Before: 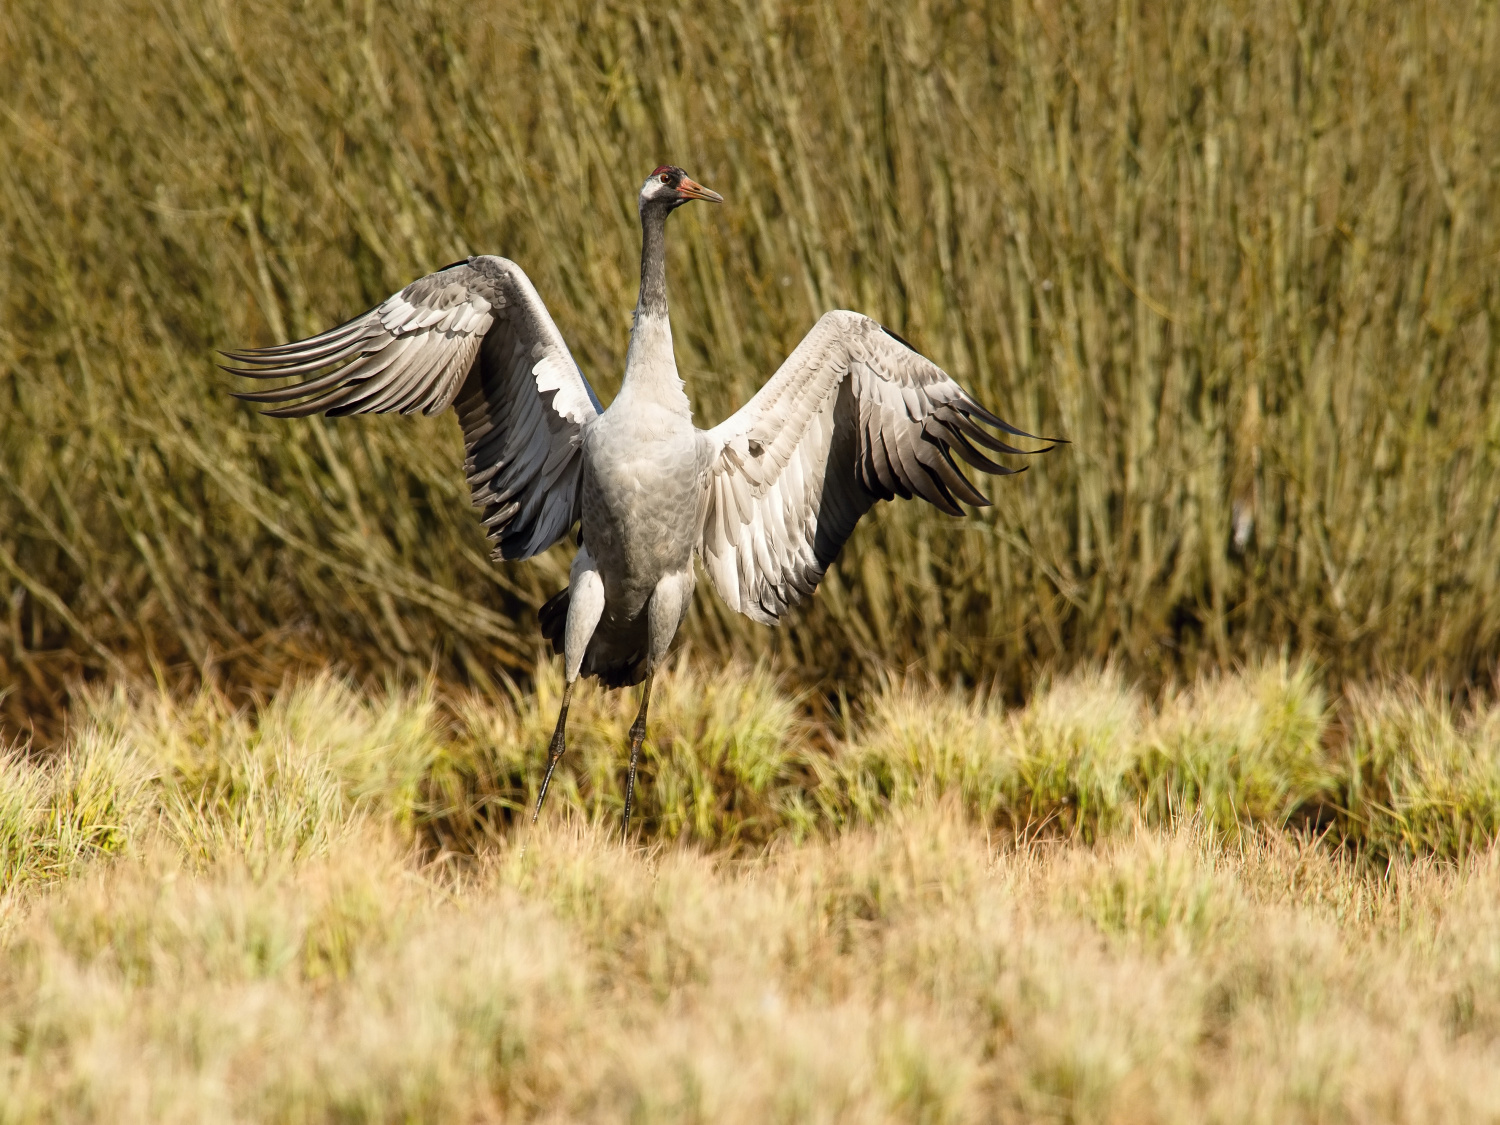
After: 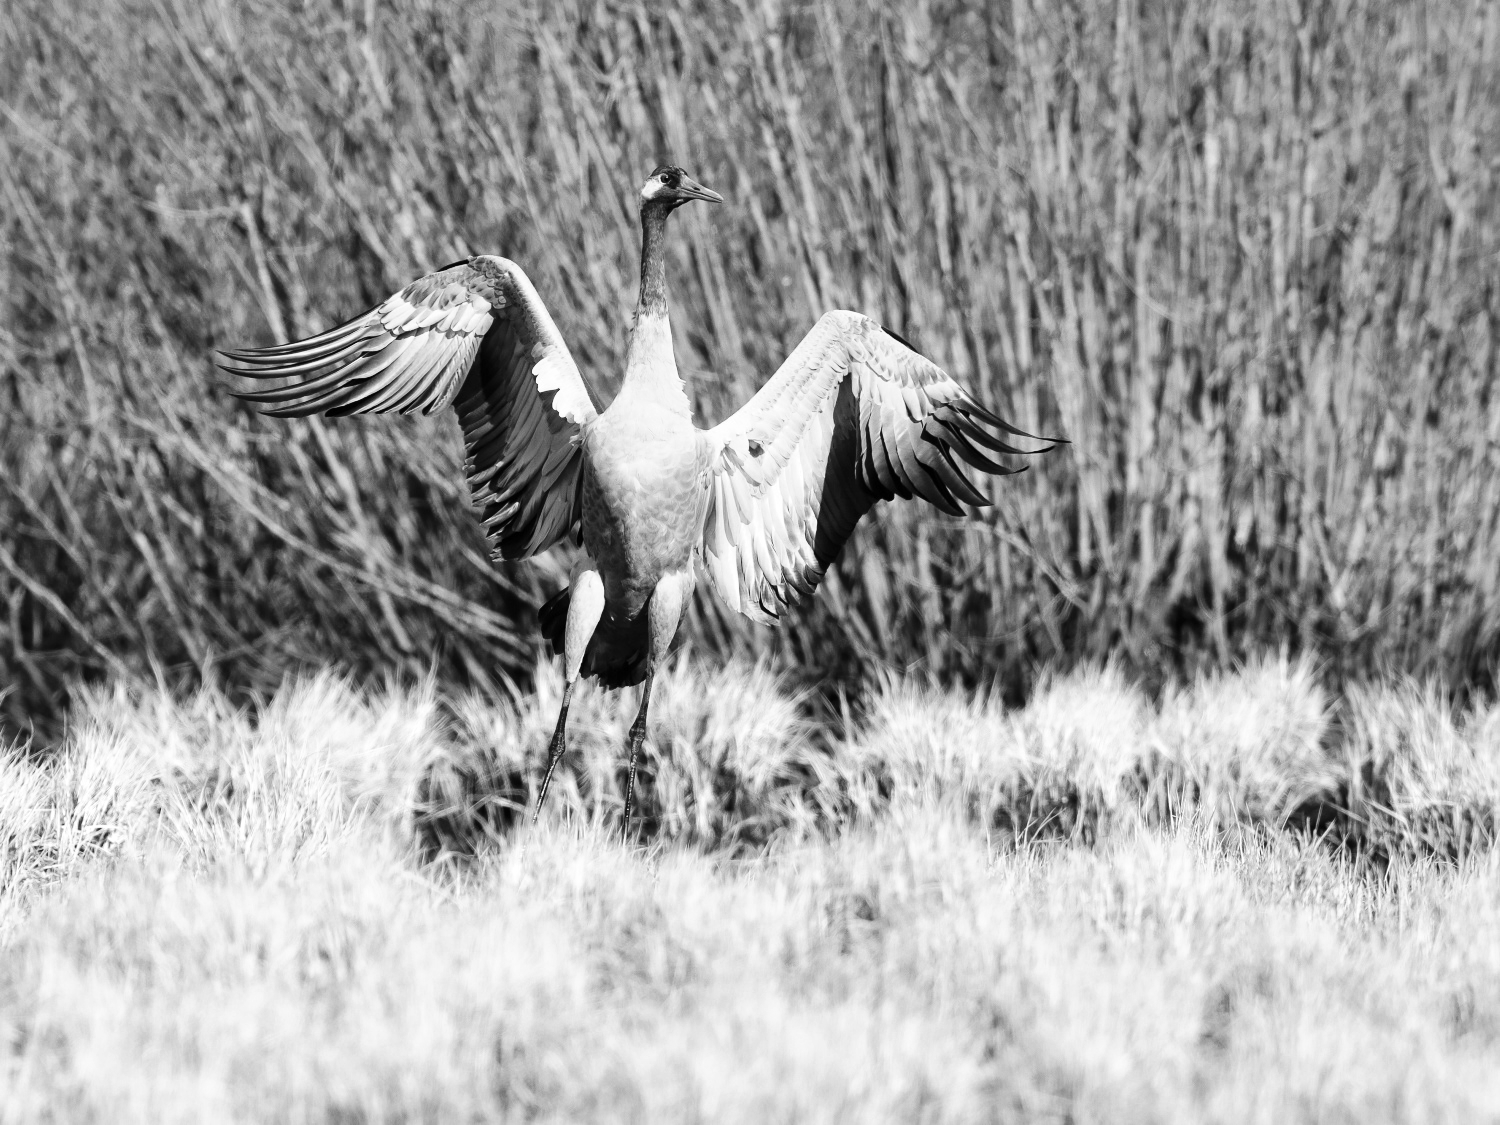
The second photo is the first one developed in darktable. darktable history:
color zones: curves: ch0 [(0.002, 0.593) (0.143, 0.417) (0.285, 0.541) (0.455, 0.289) (0.608, 0.327) (0.727, 0.283) (0.869, 0.571) (1, 0.603)]; ch1 [(0, 0) (0.143, 0) (0.286, 0) (0.429, 0) (0.571, 0) (0.714, 0) (0.857, 0)]
base curve: curves: ch0 [(0, 0) (0.032, 0.025) (0.121, 0.166) (0.206, 0.329) (0.605, 0.79) (1, 1)], preserve colors none
